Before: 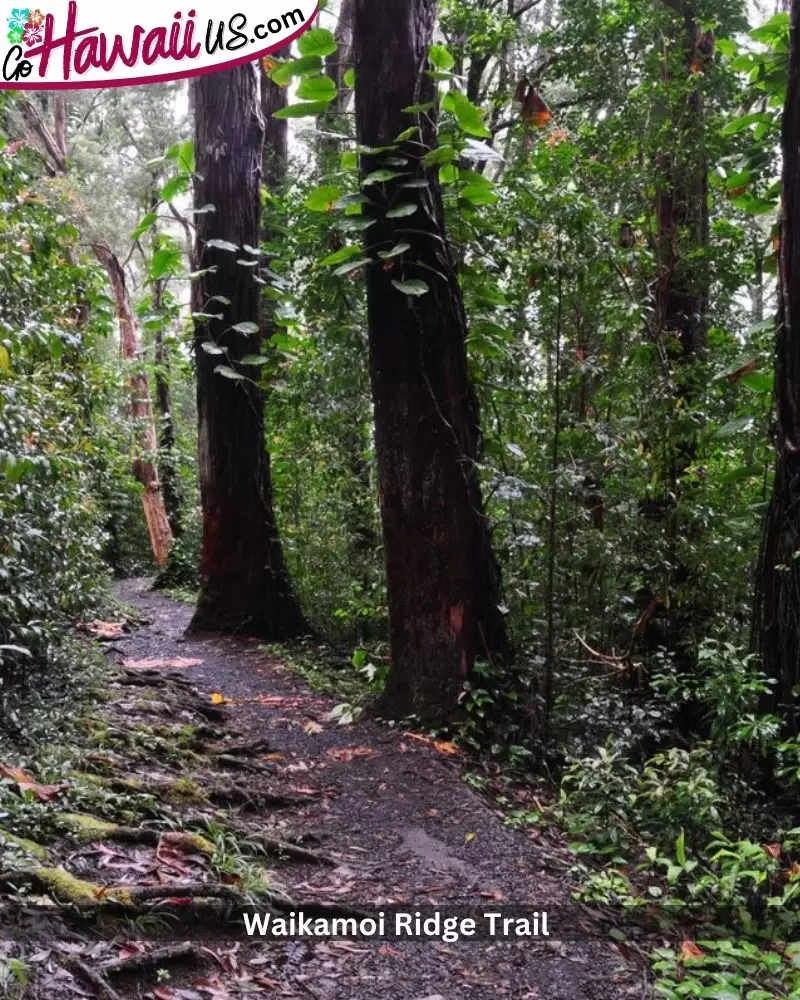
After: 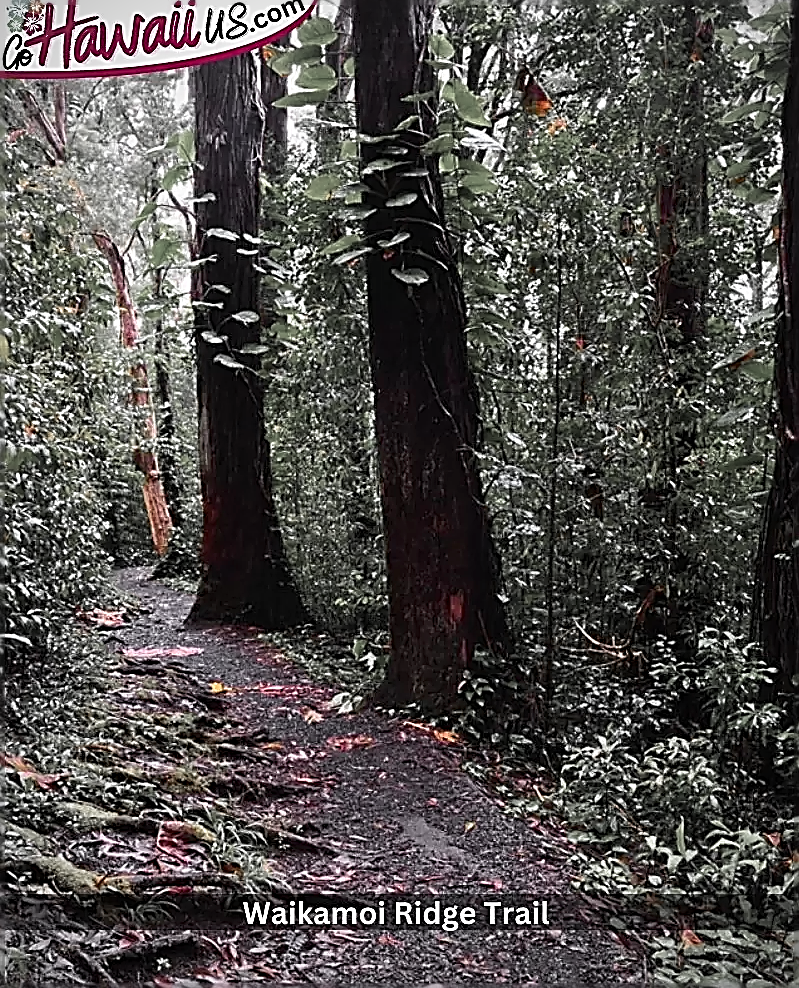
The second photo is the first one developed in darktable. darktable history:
color zones: curves: ch1 [(0, 0.638) (0.193, 0.442) (0.286, 0.15) (0.429, 0.14) (0.571, 0.142) (0.714, 0.154) (0.857, 0.175) (1, 0.638)]
vignetting: center (-0.01, 0)
sharpen: amount 1.863
crop: top 1.171%, right 0.027%
